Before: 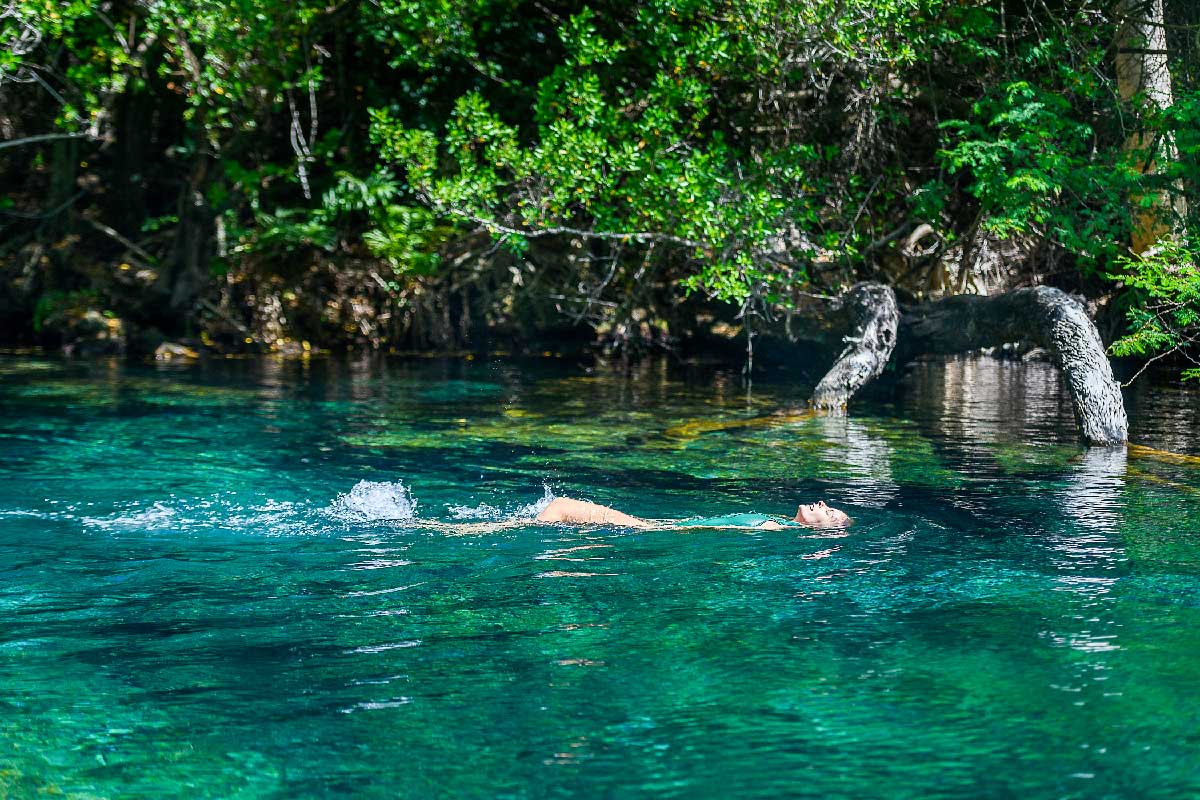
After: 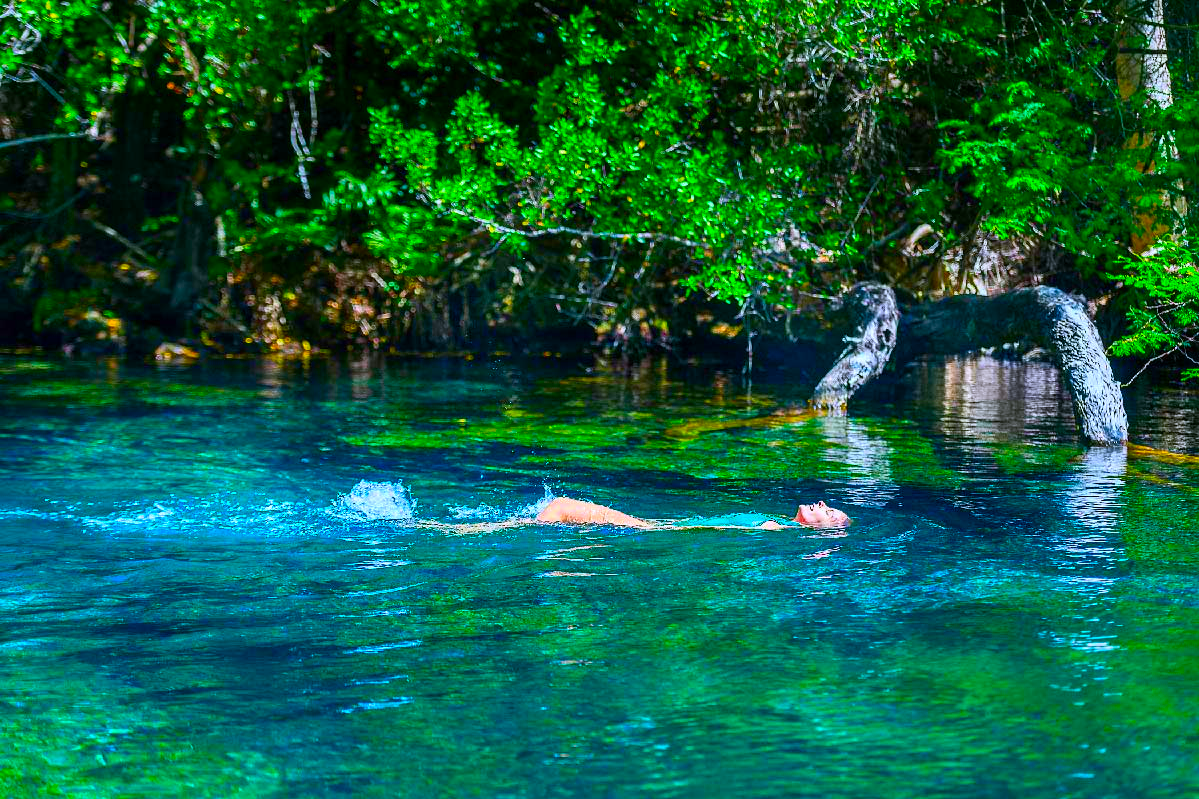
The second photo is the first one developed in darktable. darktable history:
color correction: highlights a* 1.59, highlights b* -1.7, saturation 2.48
white balance: red 0.974, blue 1.044
